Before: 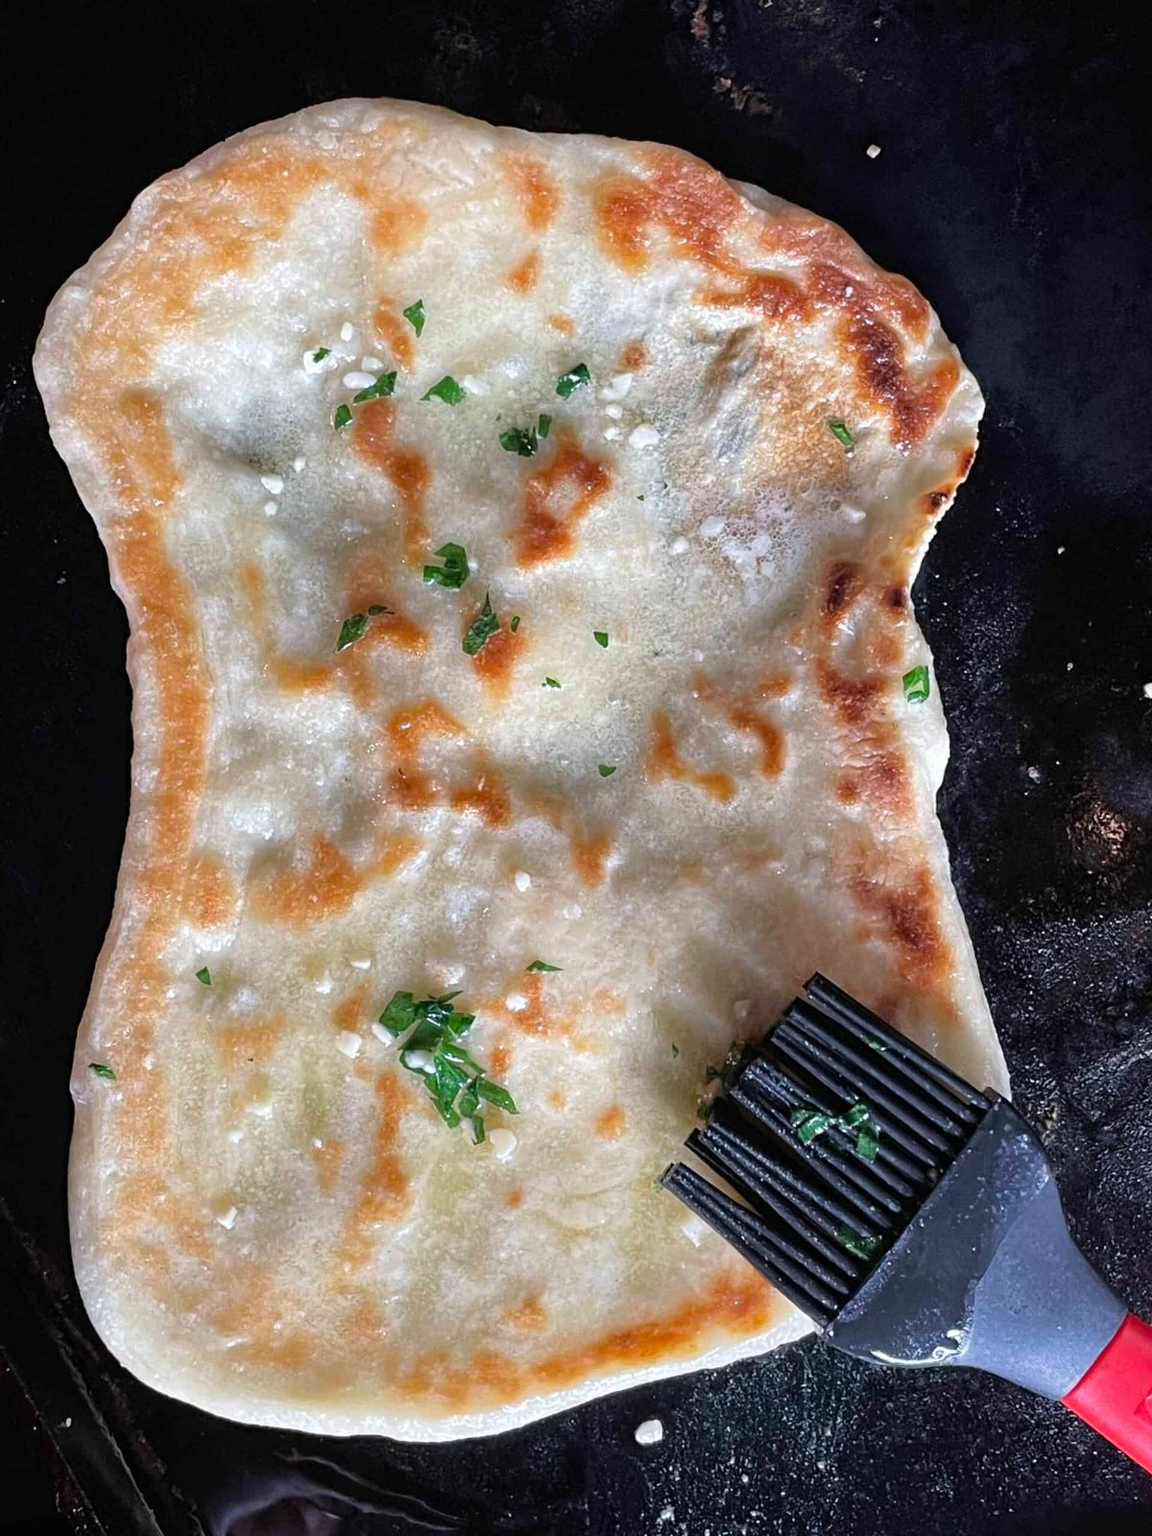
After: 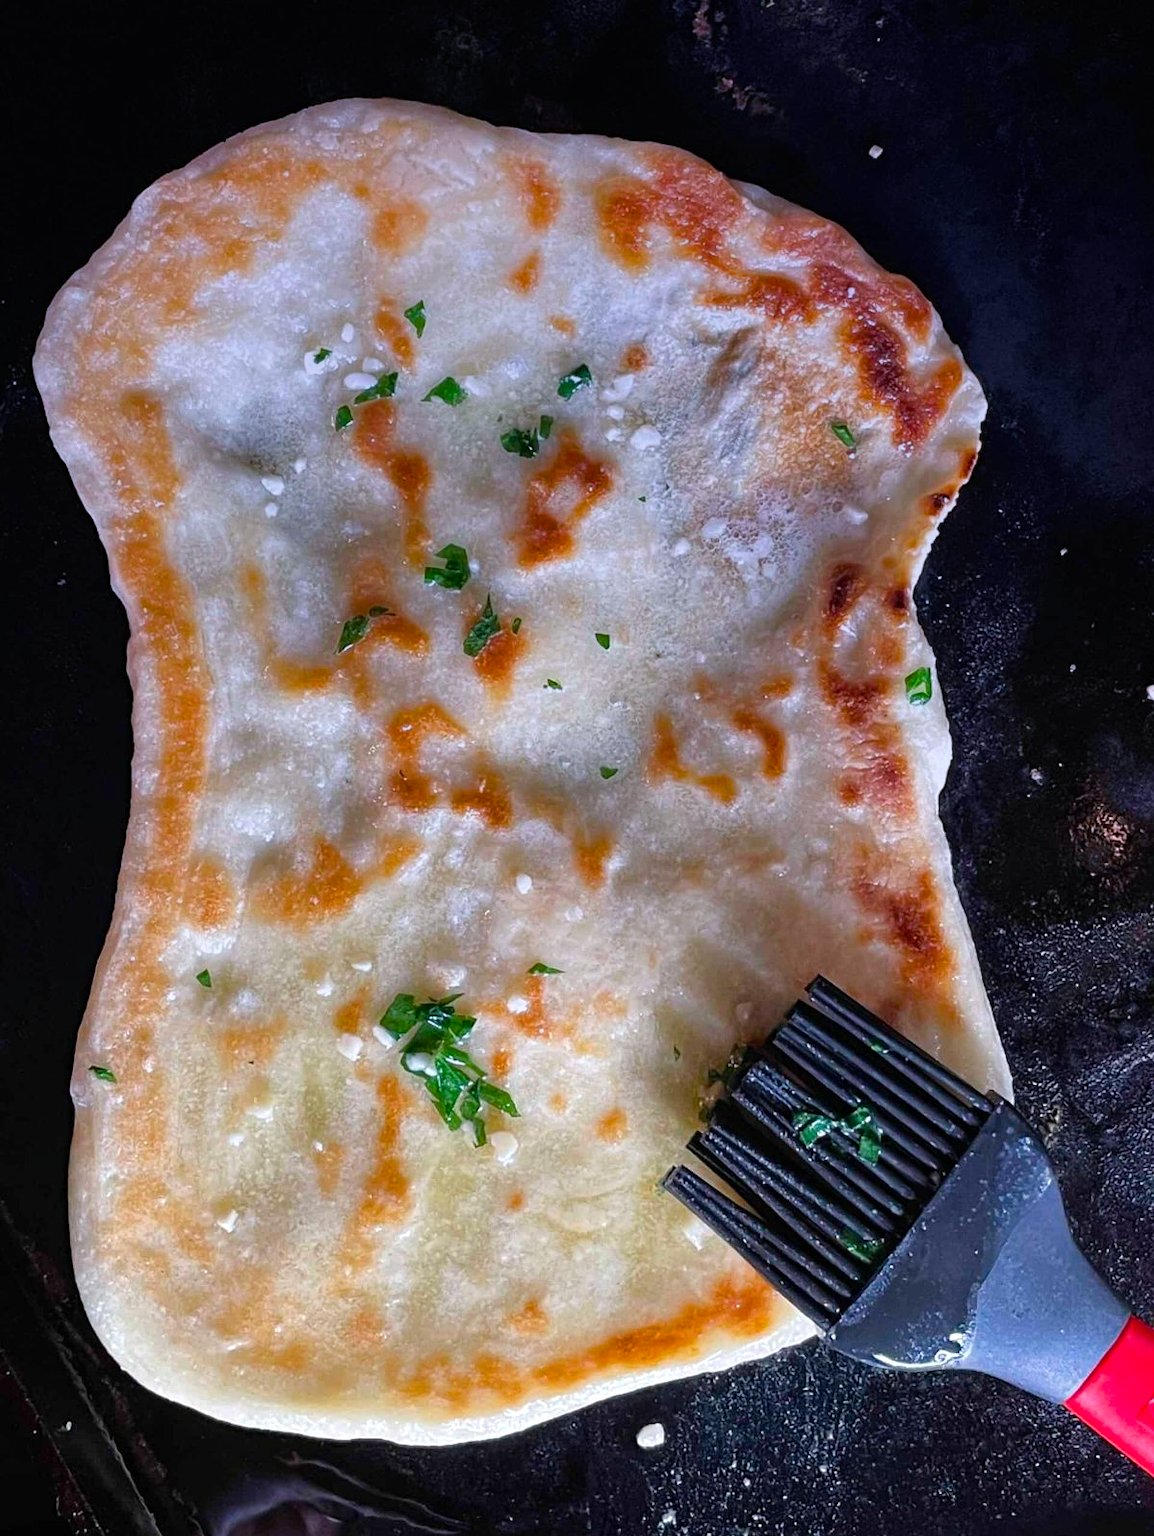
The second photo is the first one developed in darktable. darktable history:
color balance rgb: linear chroma grading › global chroma 8.12%, perceptual saturation grading › global saturation 9.07%, perceptual saturation grading › highlights -13.84%, perceptual saturation grading › mid-tones 14.88%, perceptual saturation grading › shadows 22.8%, perceptual brilliance grading › highlights 2.61%, global vibrance 12.07%
graduated density: hue 238.83°, saturation 50%
crop: top 0.05%, bottom 0.098%
